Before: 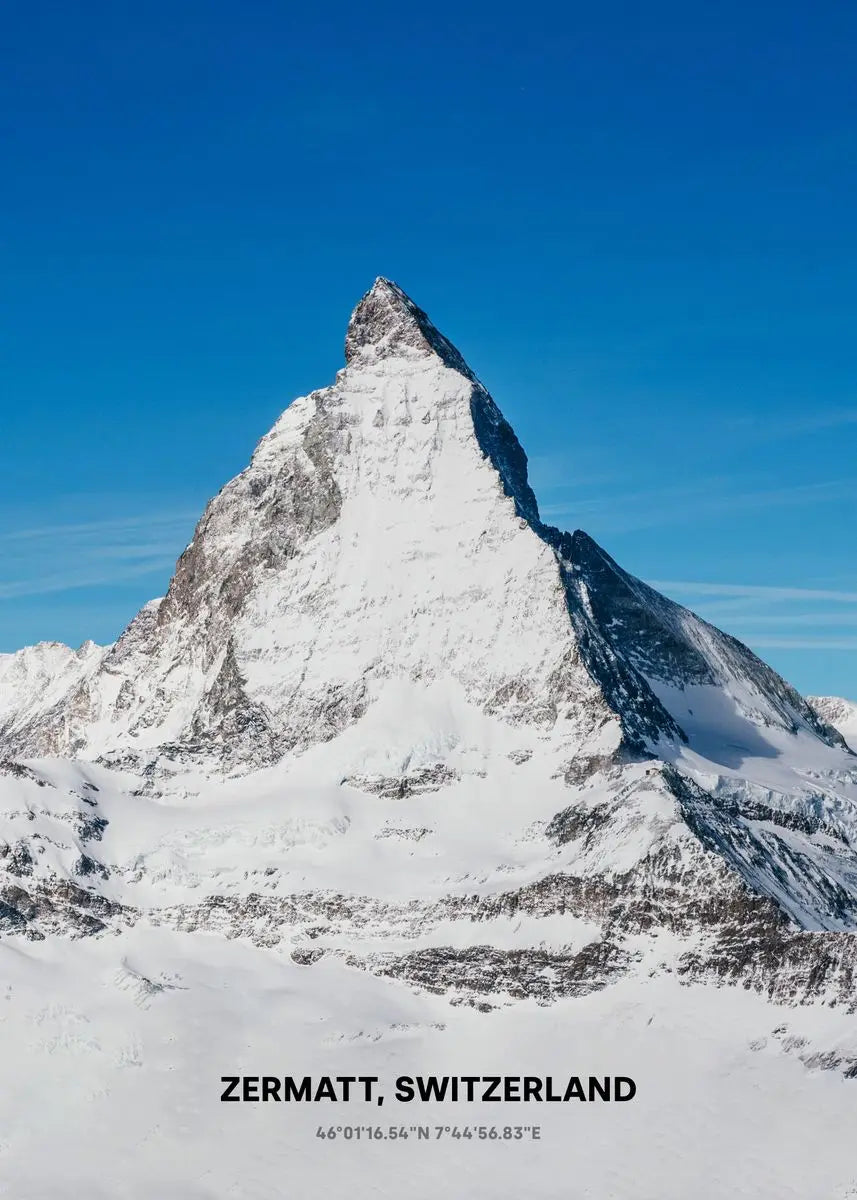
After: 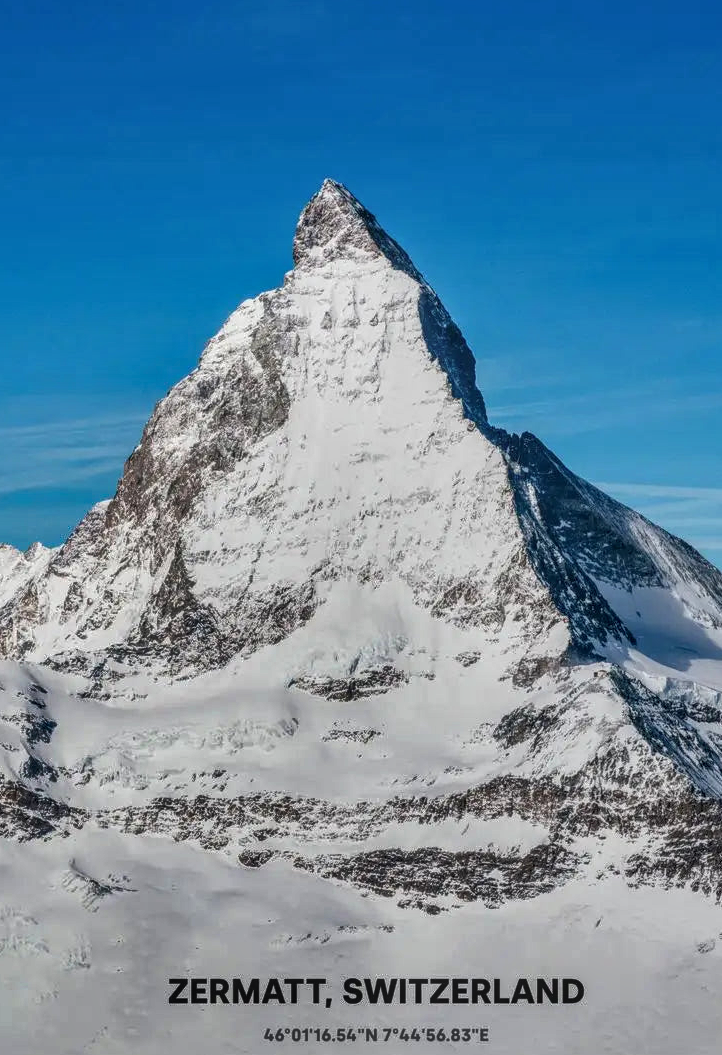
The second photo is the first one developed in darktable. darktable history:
shadows and highlights: radius 107.34, shadows 40.64, highlights -71.93, highlights color adjustment 89.57%, low approximation 0.01, soften with gaussian
crop: left 6.13%, top 8.188%, right 9.524%, bottom 3.876%
exposure: exposure -0.044 EV, compensate highlight preservation false
local contrast: highlights 5%, shadows 3%, detail 133%
